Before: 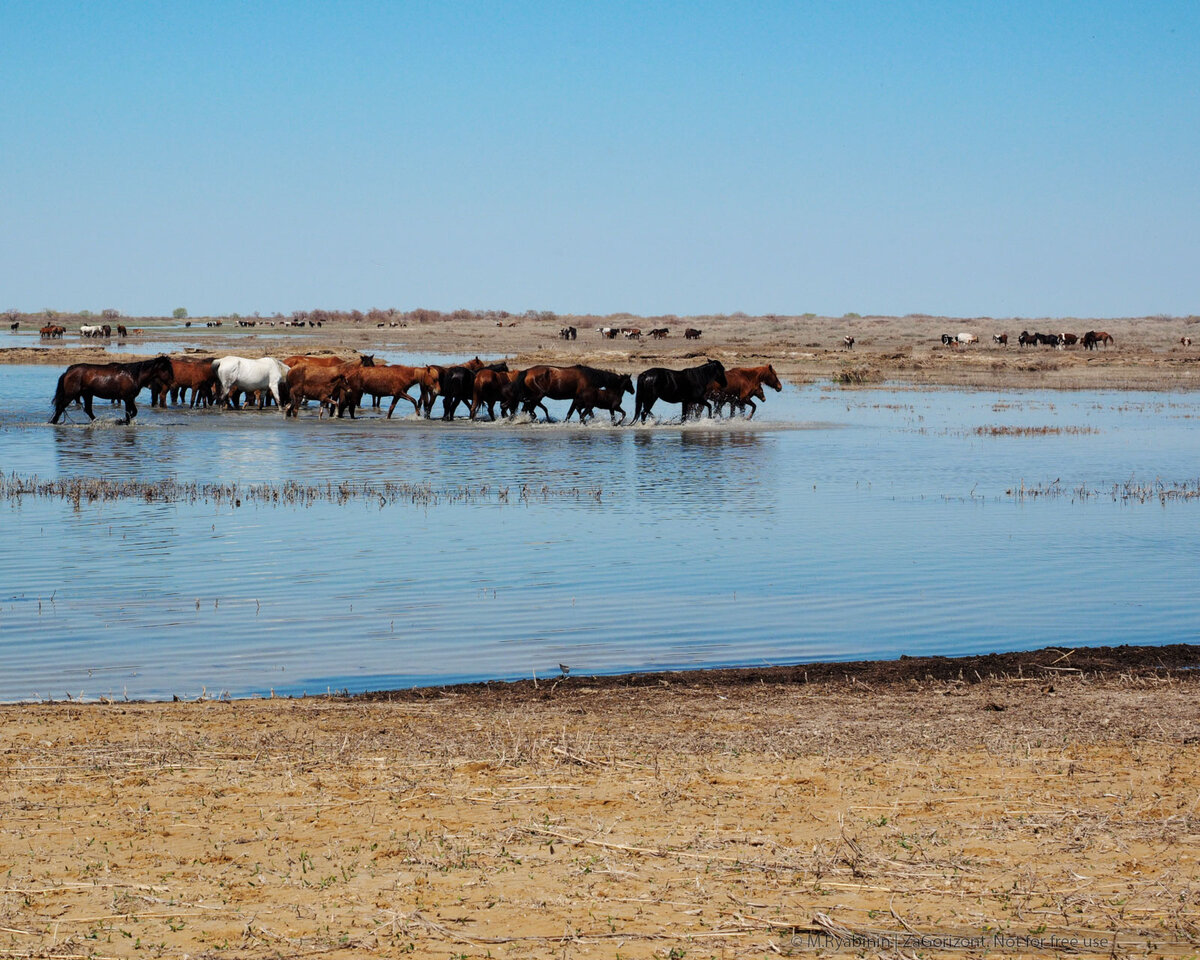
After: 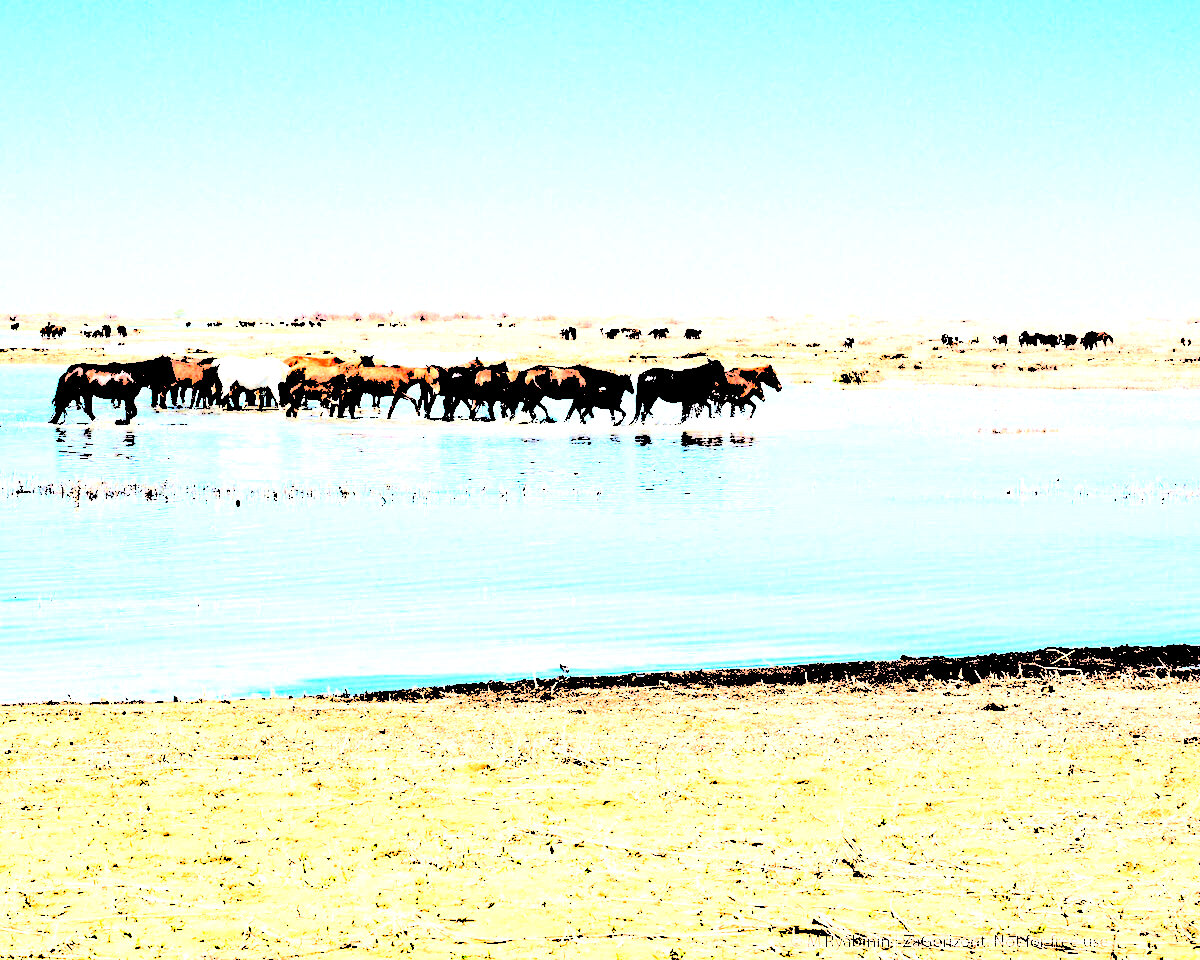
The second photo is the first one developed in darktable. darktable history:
contrast equalizer: octaves 7, y [[0.511, 0.558, 0.631, 0.632, 0.559, 0.512], [0.5 ×6], [0.5 ×6], [0 ×6], [0 ×6]]
exposure: black level correction 0, exposure 0.703 EV, compensate highlight preservation false
levels: gray 59.35%, levels [0.246, 0.256, 0.506]
